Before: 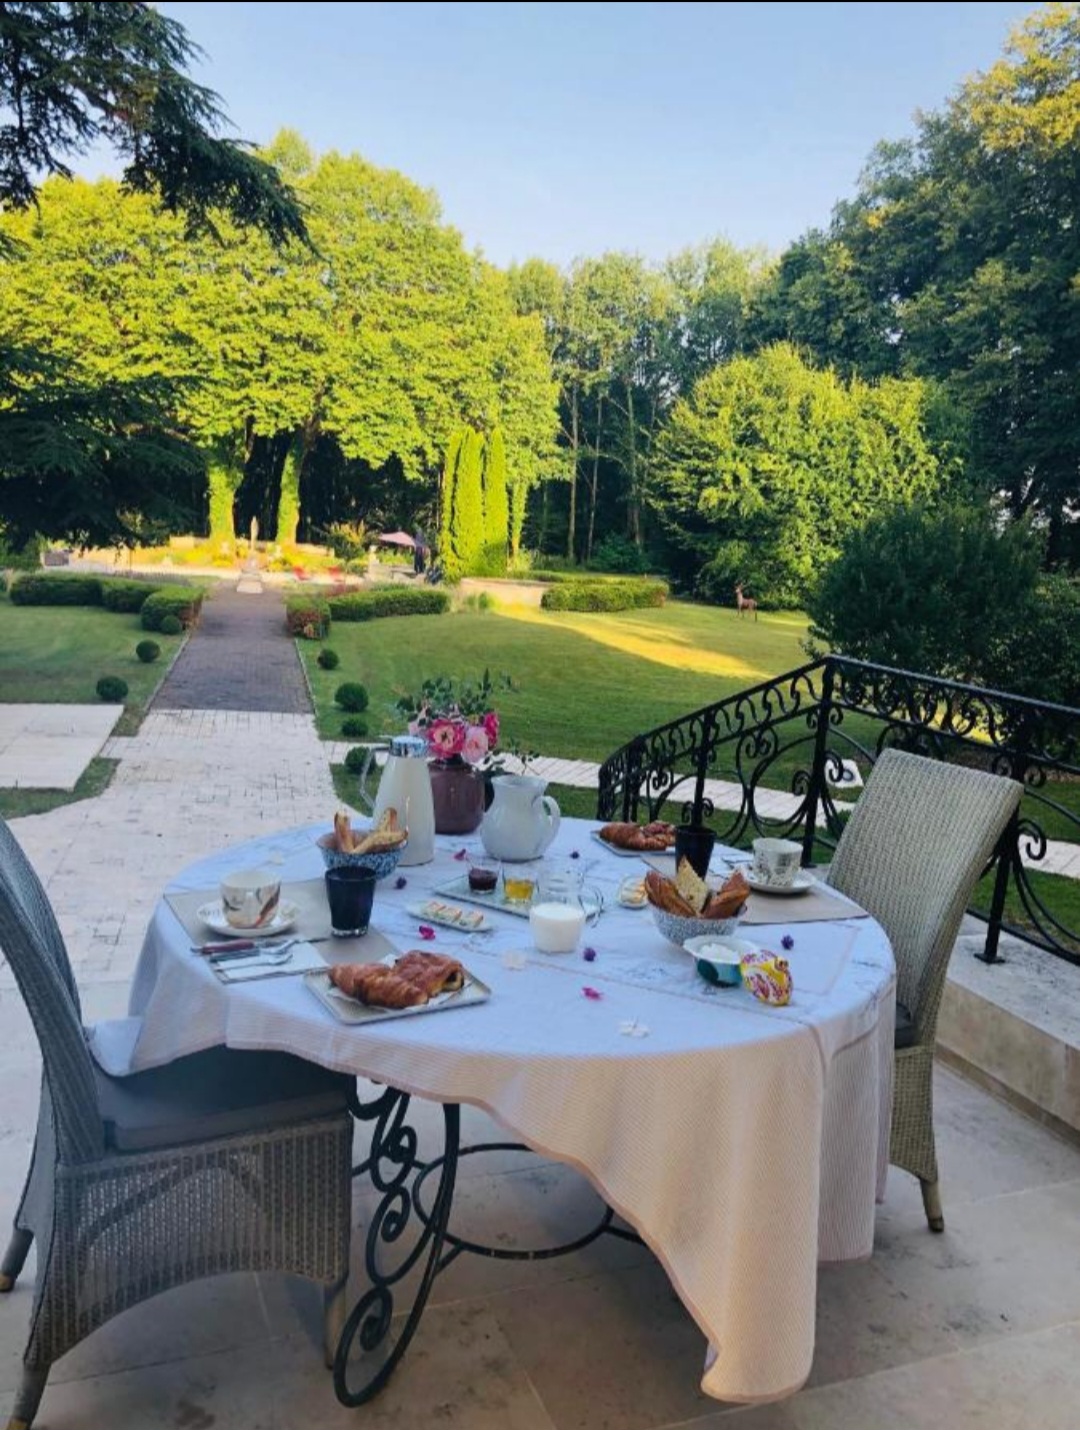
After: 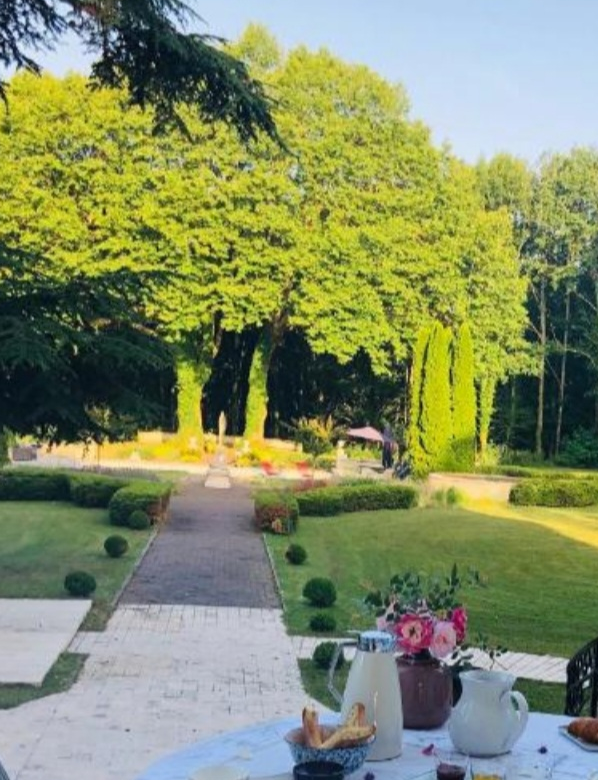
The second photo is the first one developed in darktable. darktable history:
crop and rotate: left 3.029%, top 7.396%, right 41.569%, bottom 38.042%
